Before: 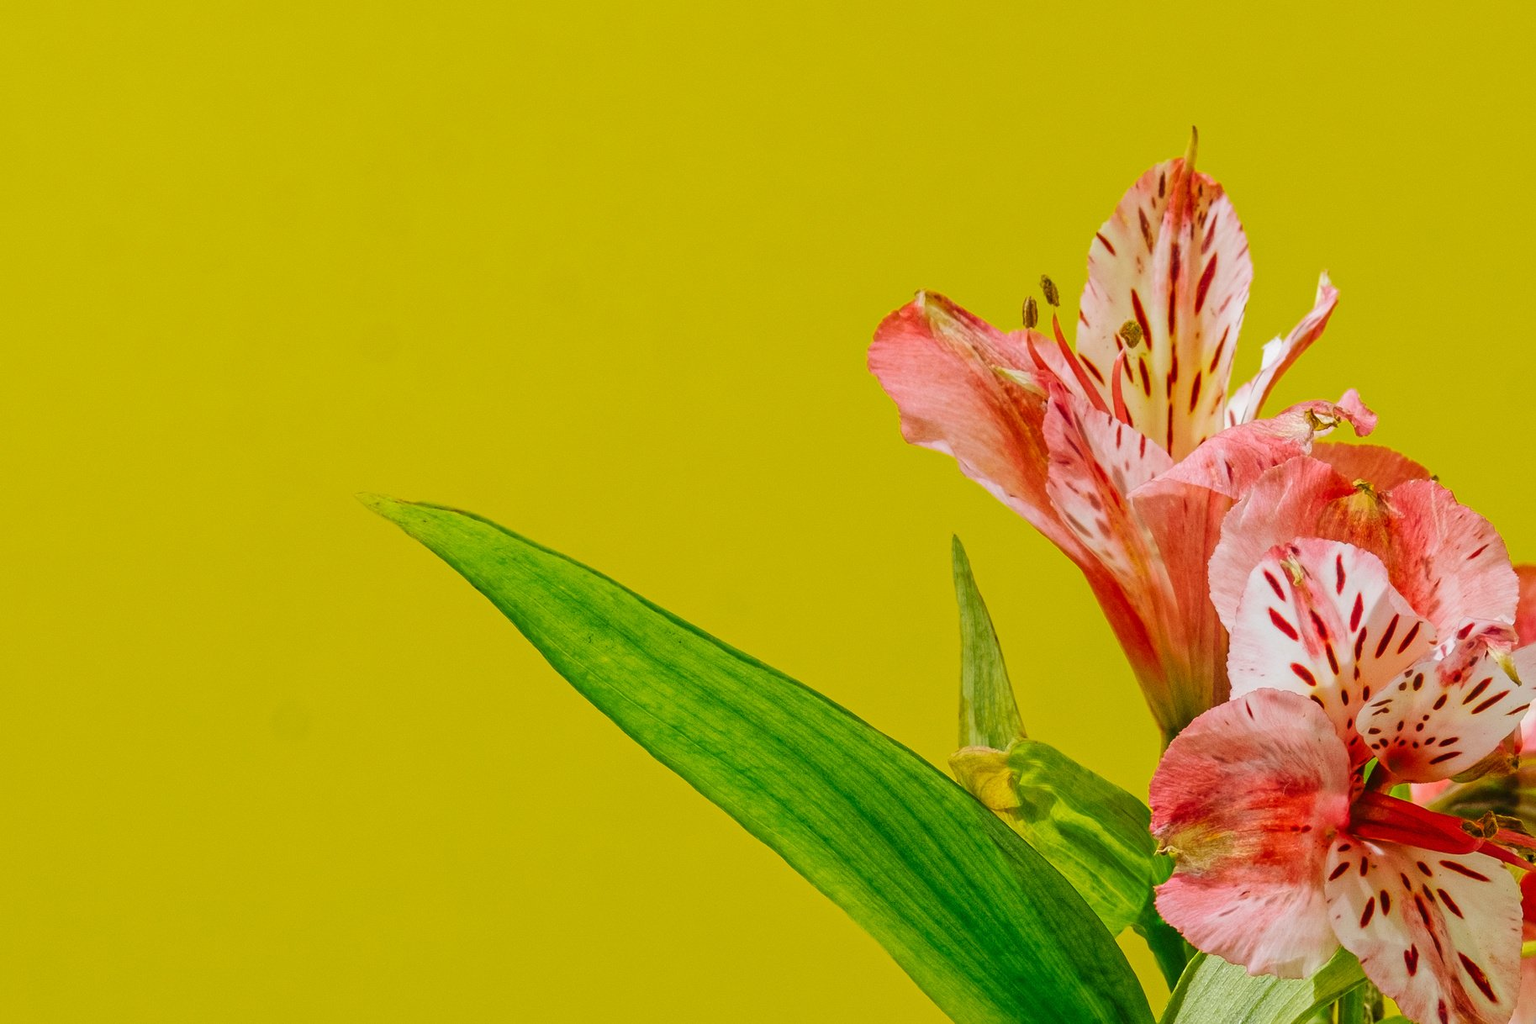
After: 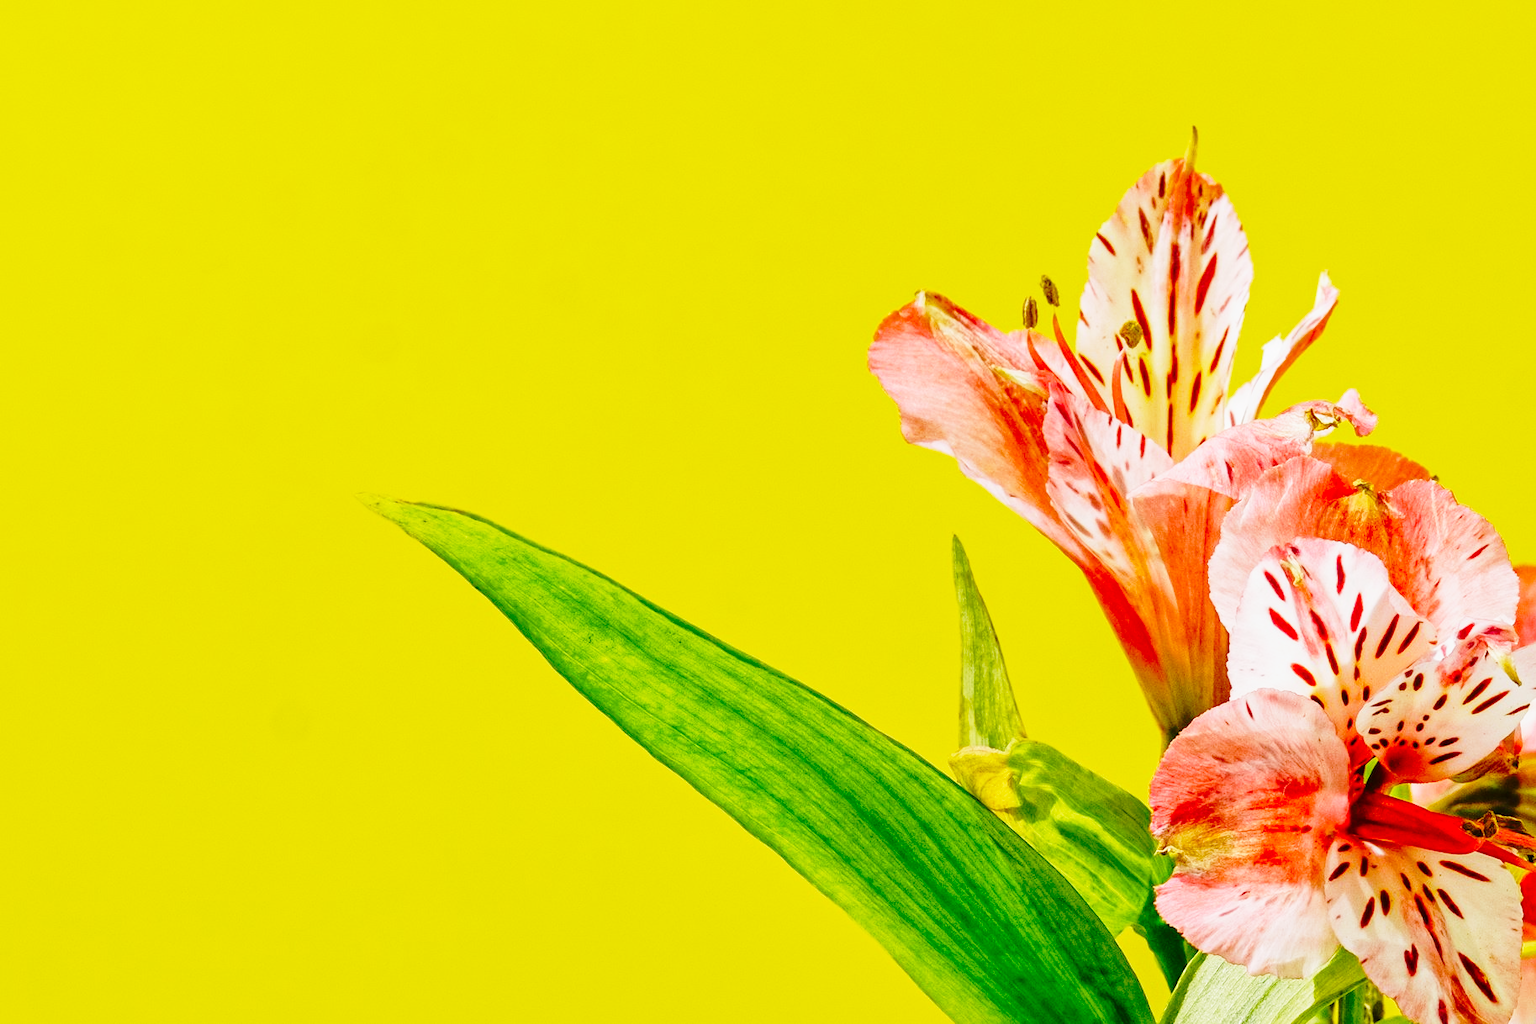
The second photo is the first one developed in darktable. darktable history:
tone equalizer: -8 EV -0.417 EV, -7 EV -0.389 EV, -6 EV -0.333 EV, -5 EV -0.222 EV, -3 EV 0.222 EV, -2 EV 0.333 EV, -1 EV 0.389 EV, +0 EV 0.417 EV, edges refinement/feathering 500, mask exposure compensation -1.57 EV, preserve details no
shadows and highlights: shadows -20, white point adjustment -2, highlights -35
base curve: curves: ch0 [(0, 0) (0.032, 0.037) (0.105, 0.228) (0.435, 0.76) (0.856, 0.983) (1, 1)], preserve colors none
exposure: black level correction 0.001, compensate highlight preservation false
